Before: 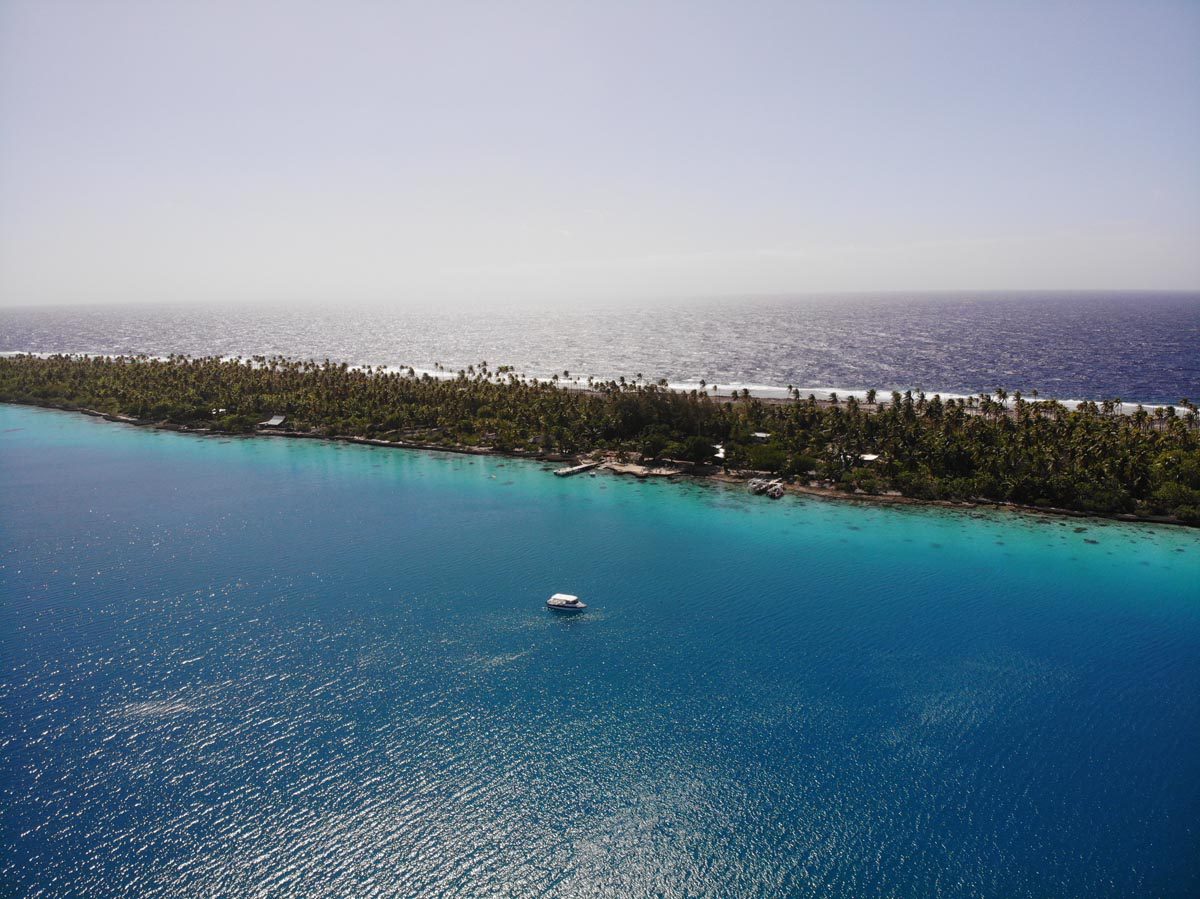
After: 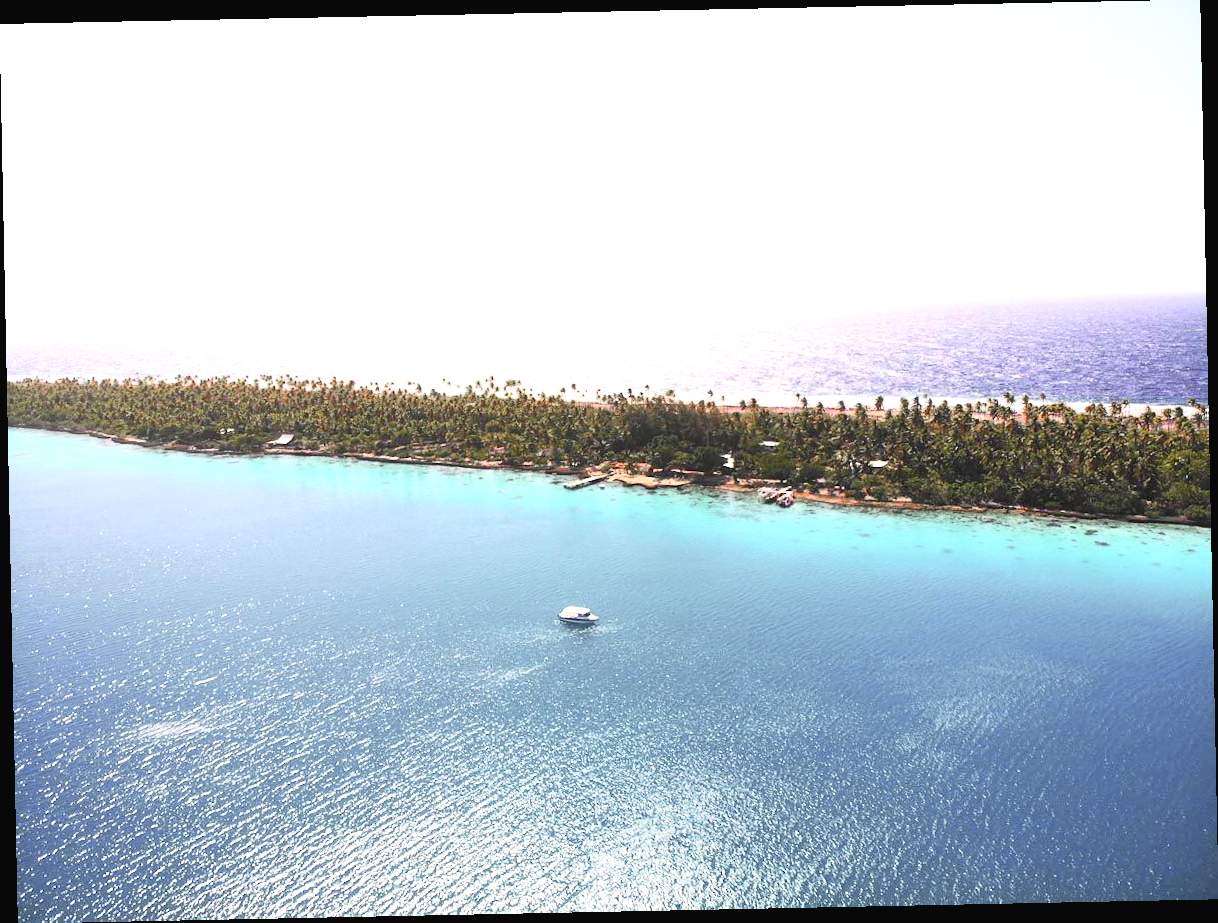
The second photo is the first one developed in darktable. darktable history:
rotate and perspective: rotation -1.17°, automatic cropping off
contrast brightness saturation: contrast 0.24, brightness 0.26, saturation 0.39
exposure: black level correction 0, exposure 1.5 EV, compensate highlight preservation false
color zones: curves: ch0 [(0, 0.48) (0.209, 0.398) (0.305, 0.332) (0.429, 0.493) (0.571, 0.5) (0.714, 0.5) (0.857, 0.5) (1, 0.48)]; ch1 [(0, 0.736) (0.143, 0.625) (0.225, 0.371) (0.429, 0.256) (0.571, 0.241) (0.714, 0.213) (0.857, 0.48) (1, 0.736)]; ch2 [(0, 0.448) (0.143, 0.498) (0.286, 0.5) (0.429, 0.5) (0.571, 0.5) (0.714, 0.5) (0.857, 0.5) (1, 0.448)]
